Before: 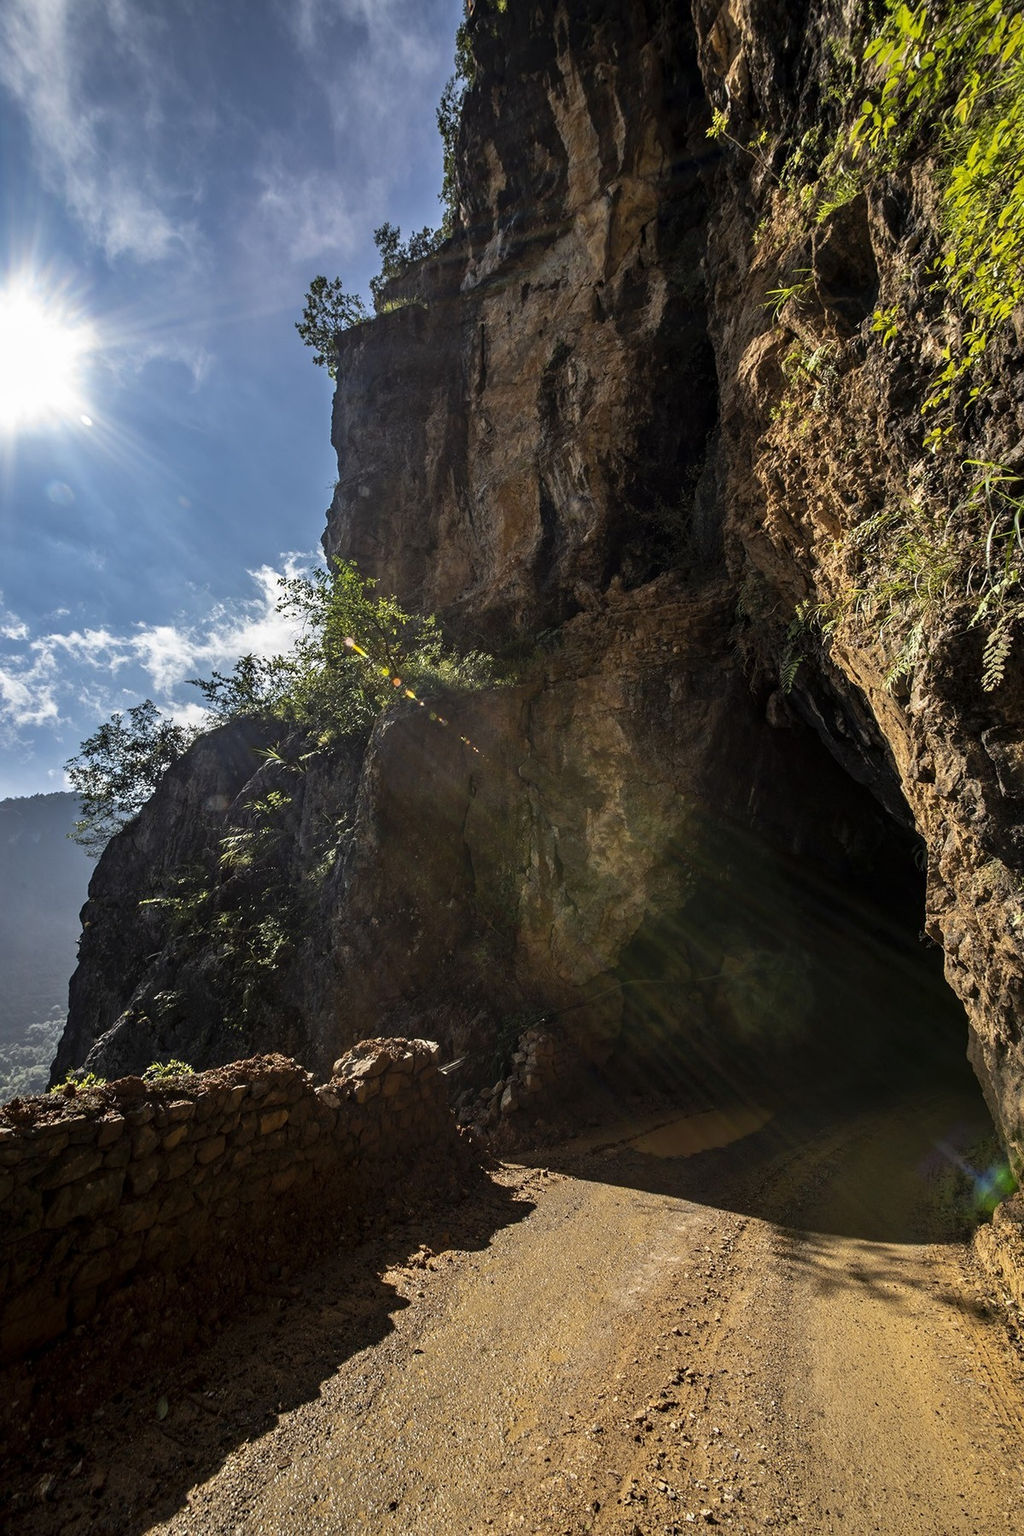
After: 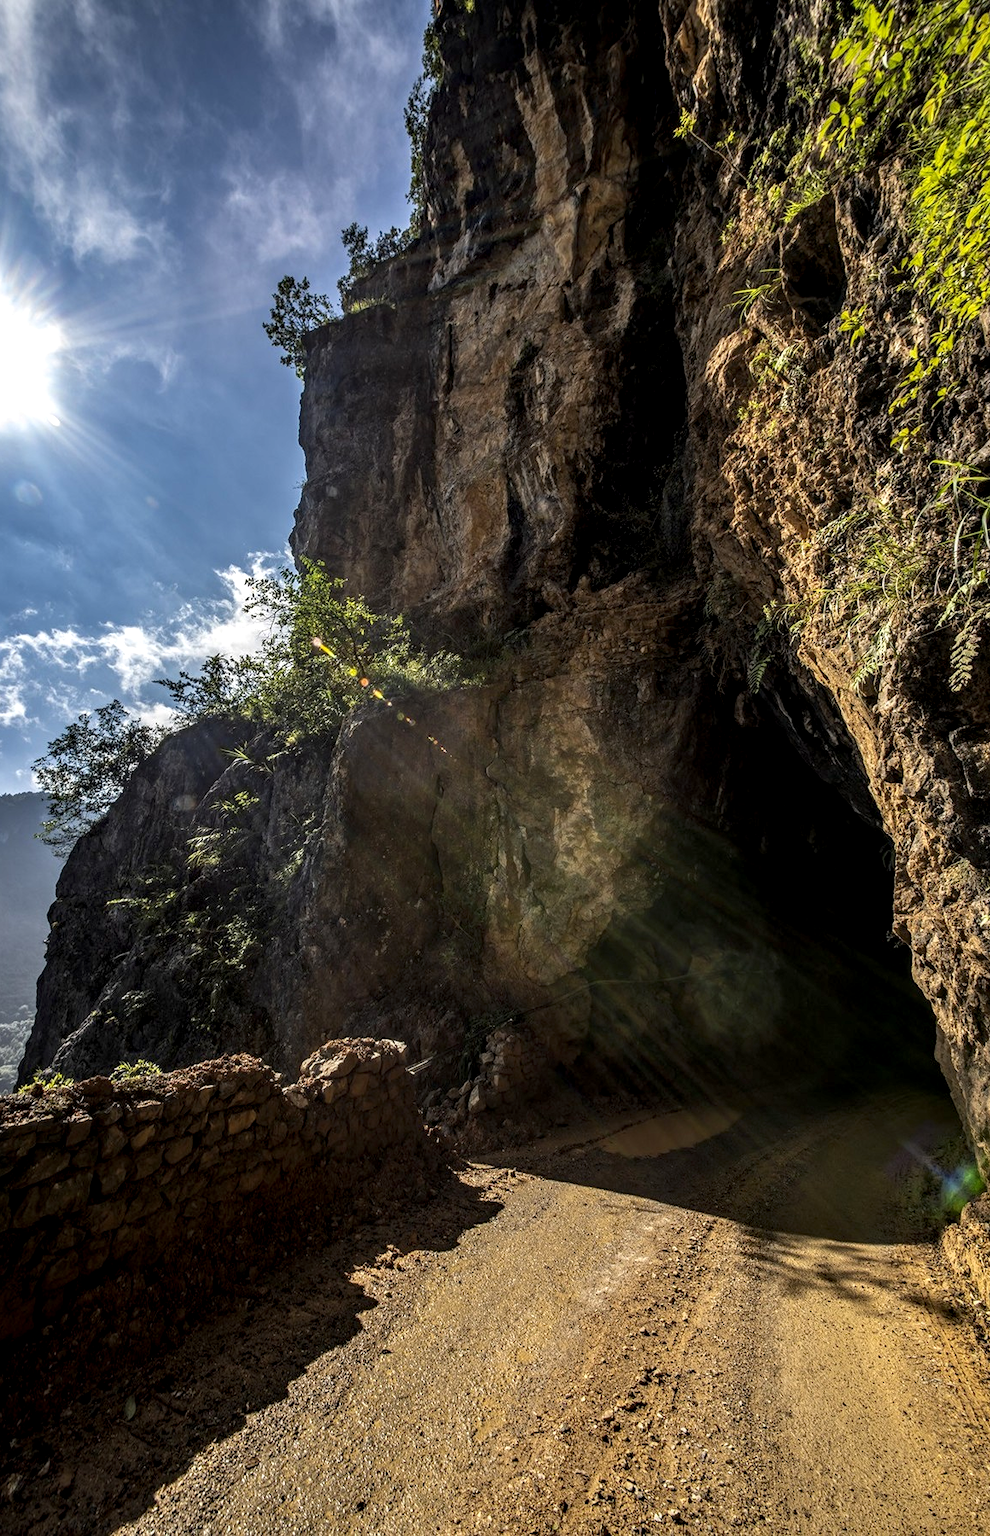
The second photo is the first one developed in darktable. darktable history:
local contrast: highlights 23%, detail 150%
crop and rotate: left 3.196%
color correction: highlights b* 0.007, saturation 1.09
